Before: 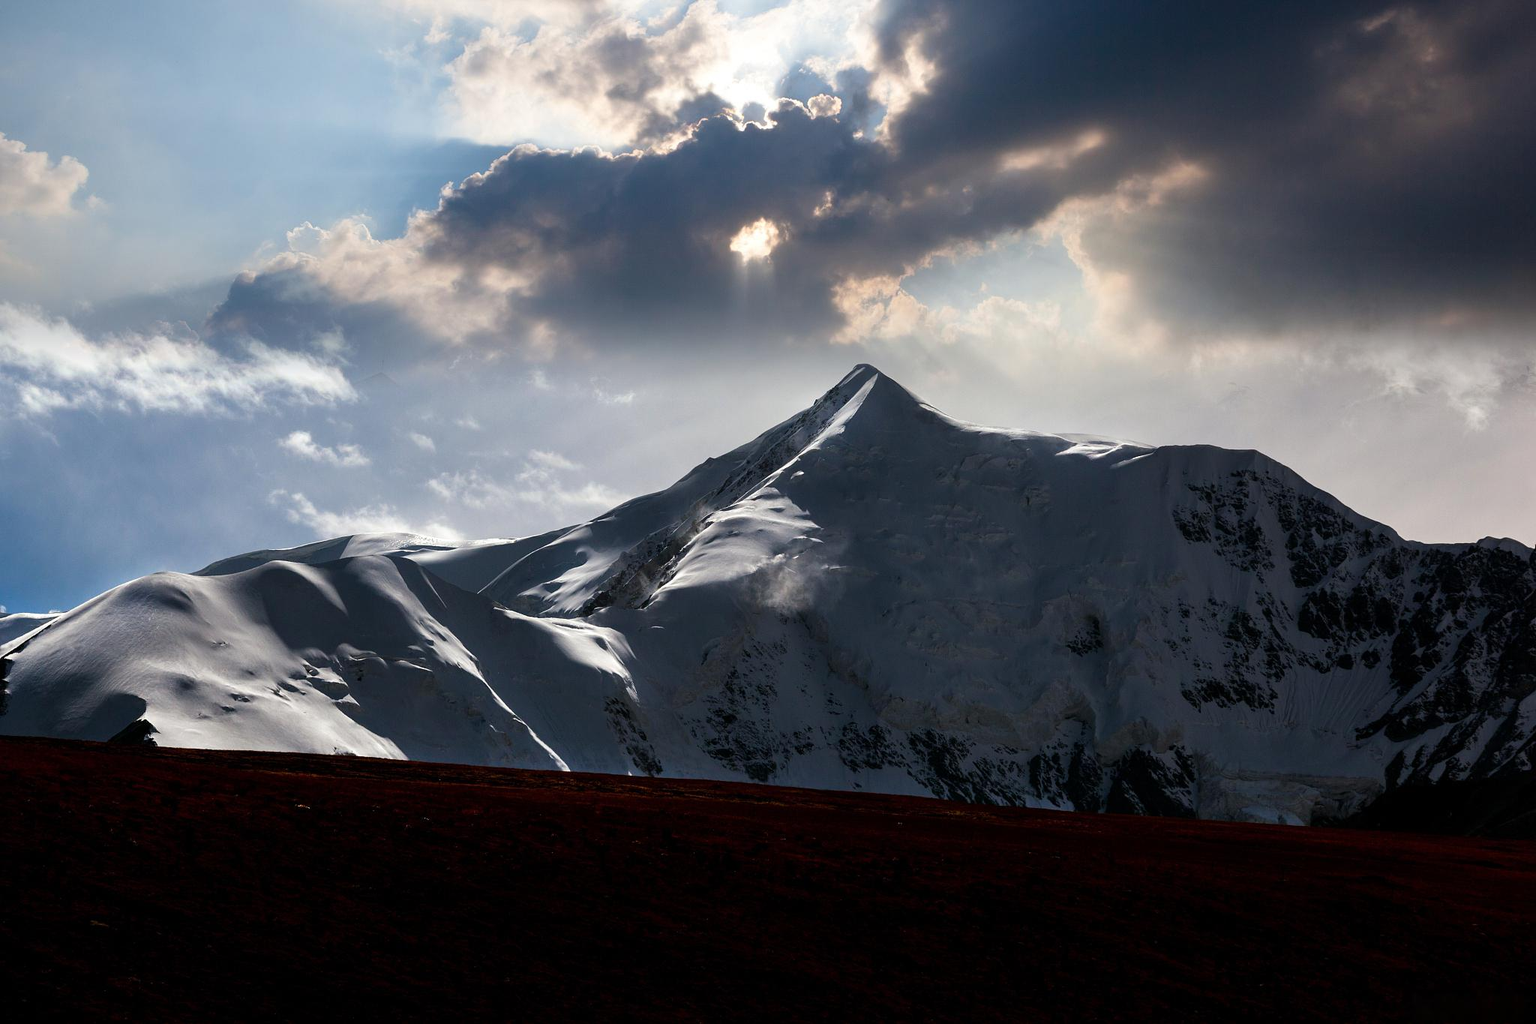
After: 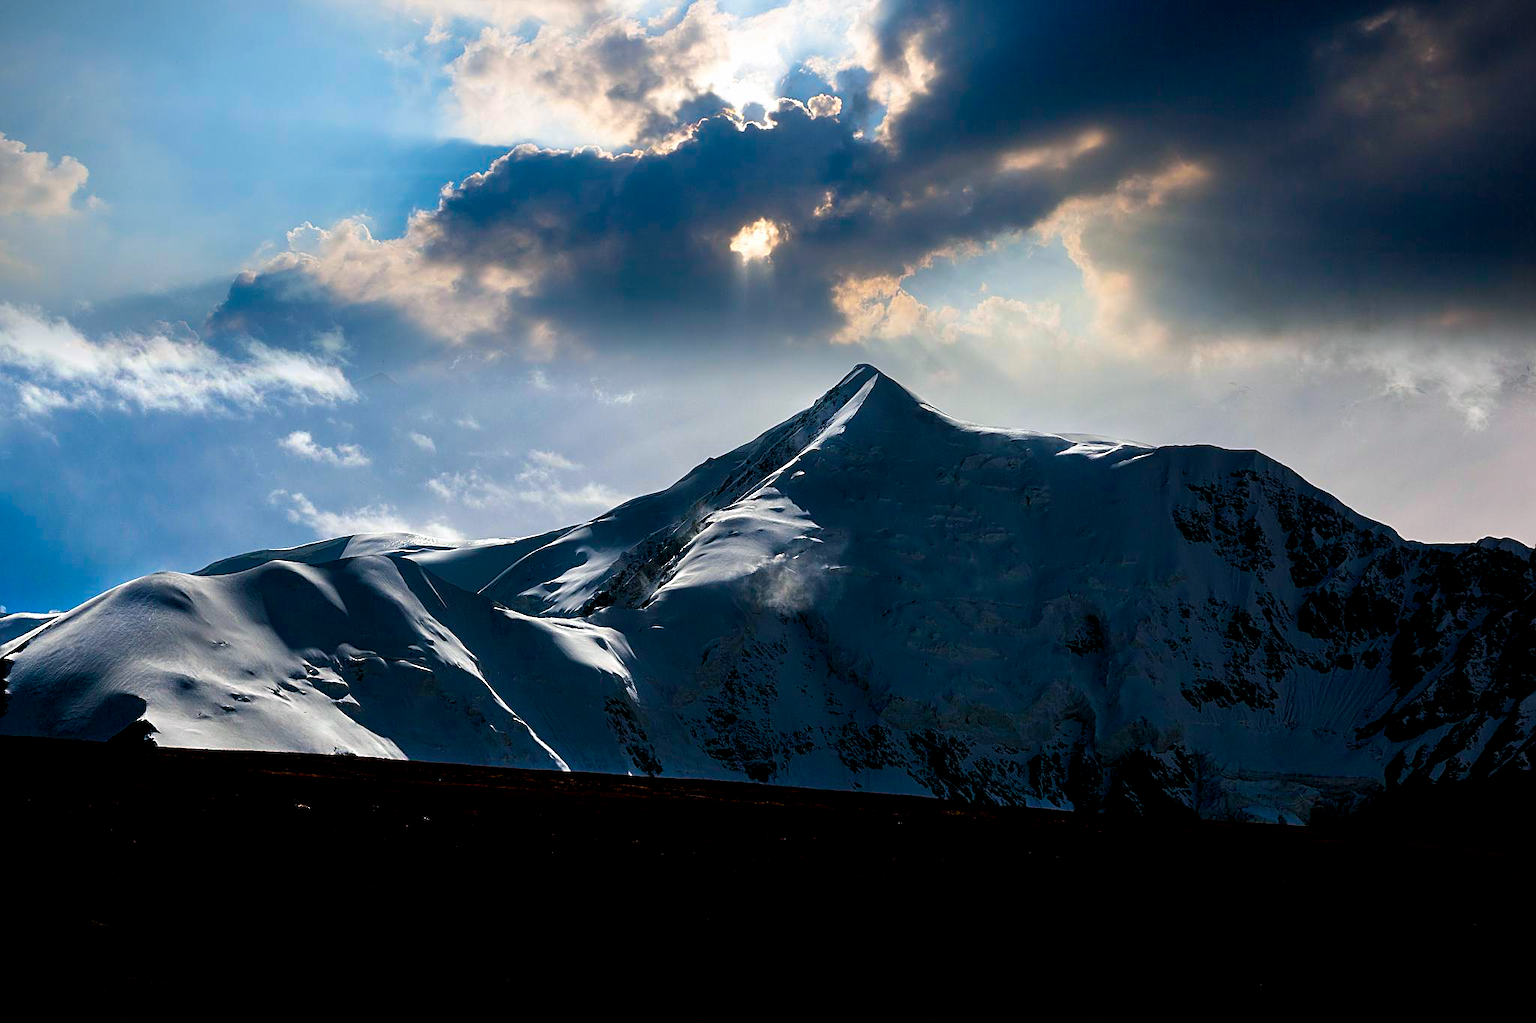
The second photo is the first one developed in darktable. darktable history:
vignetting: fall-off start 99.63%, fall-off radius 70.91%, center (0, 0.007), width/height ratio 1.176
exposure: black level correction 0.007, compensate highlight preservation false
sharpen: on, module defaults
color balance rgb: shadows lift › luminance -10.228%, power › luminance -7.625%, power › chroma 1.098%, power › hue 215.81°, global offset › hue 170.06°, perceptual saturation grading › global saturation 36.971%, global vibrance 39.784%
